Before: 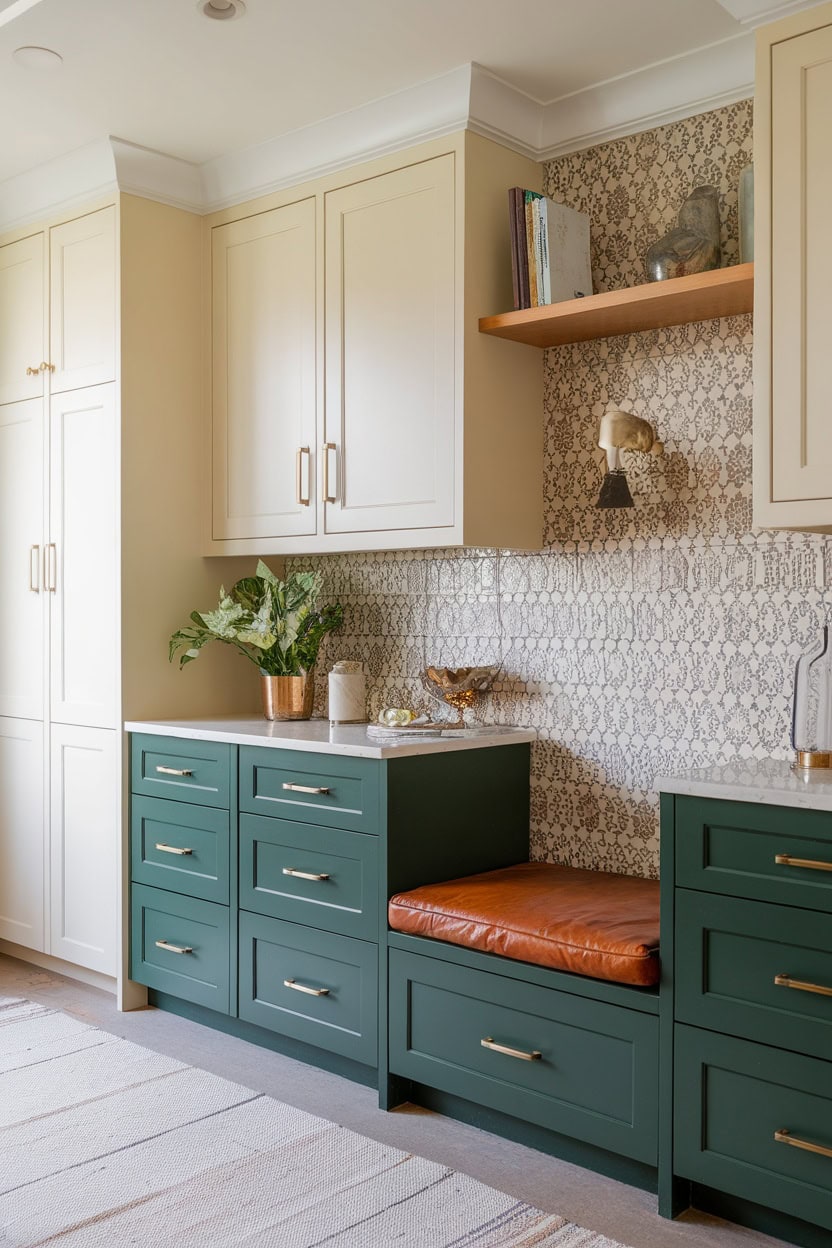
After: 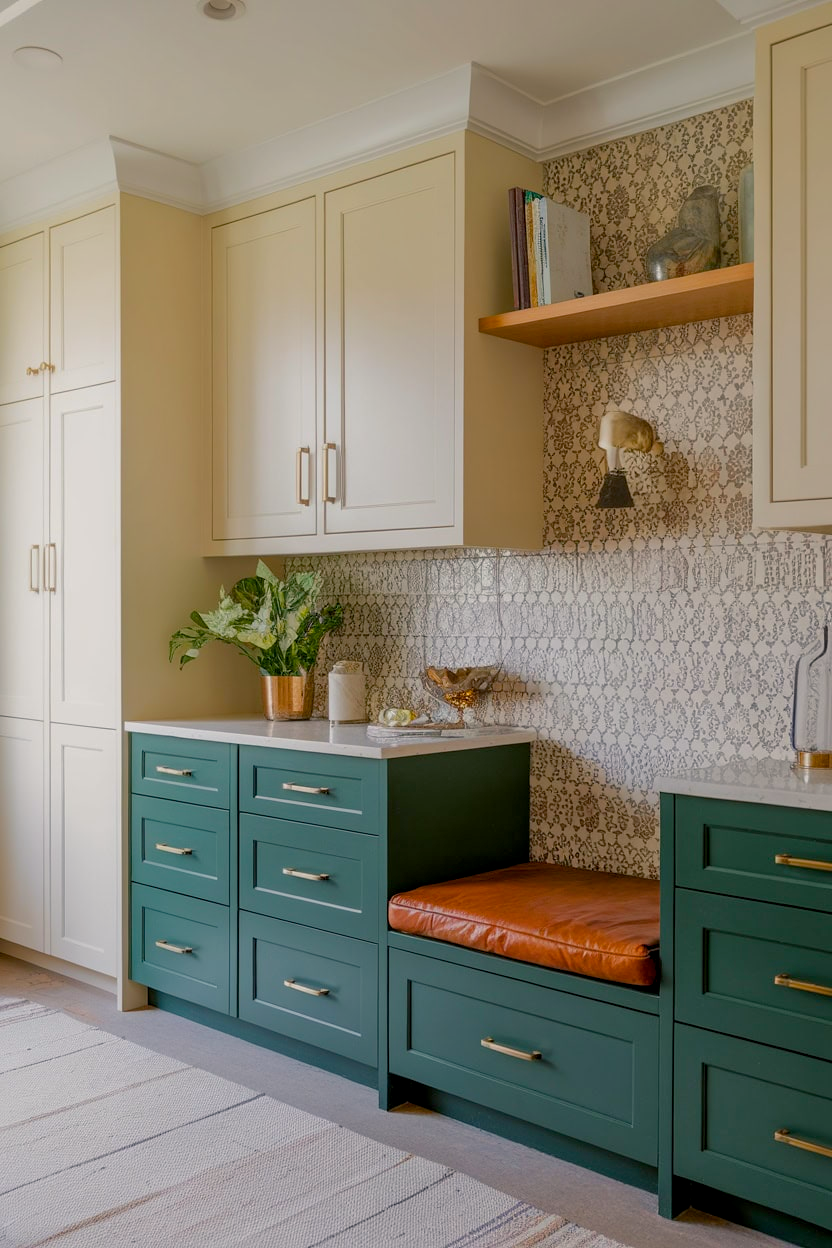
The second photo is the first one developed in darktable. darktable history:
color balance rgb: shadows lift › chroma 2%, shadows lift › hue 217.2°, power › hue 60°, highlights gain › chroma 1%, highlights gain › hue 69.6°, global offset › luminance -0.5%, perceptual saturation grading › global saturation 15%, global vibrance 15%
tone equalizer: -8 EV 0.25 EV, -7 EV 0.417 EV, -6 EV 0.417 EV, -5 EV 0.25 EV, -3 EV -0.25 EV, -2 EV -0.417 EV, -1 EV -0.417 EV, +0 EV -0.25 EV, edges refinement/feathering 500, mask exposure compensation -1.57 EV, preserve details guided filter
